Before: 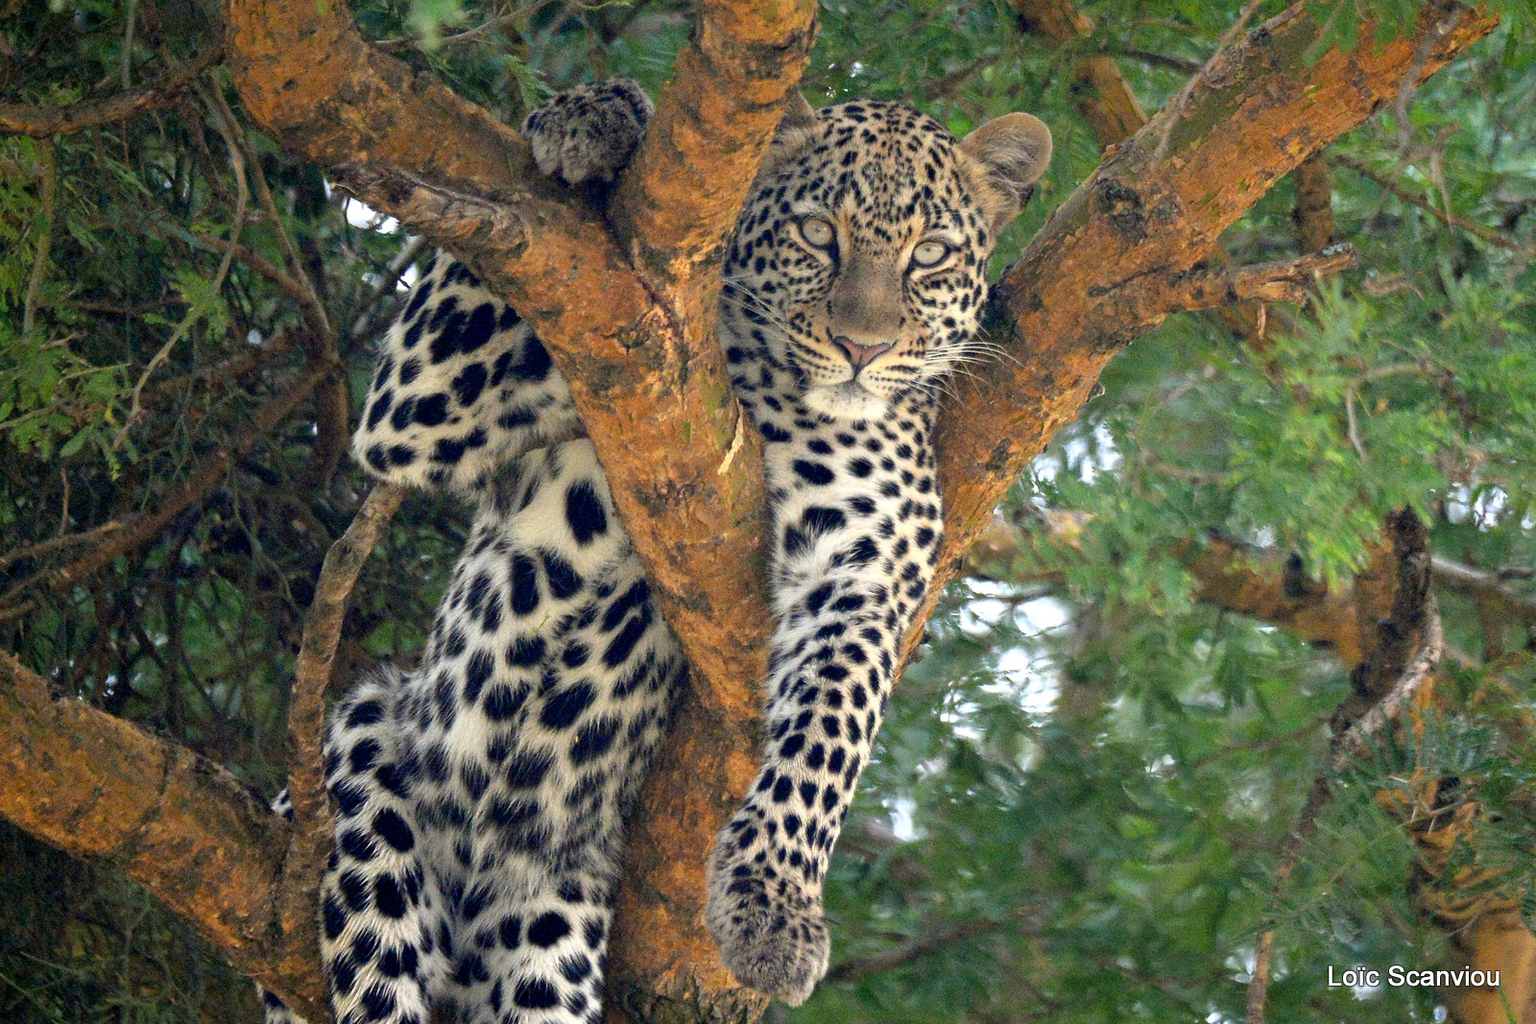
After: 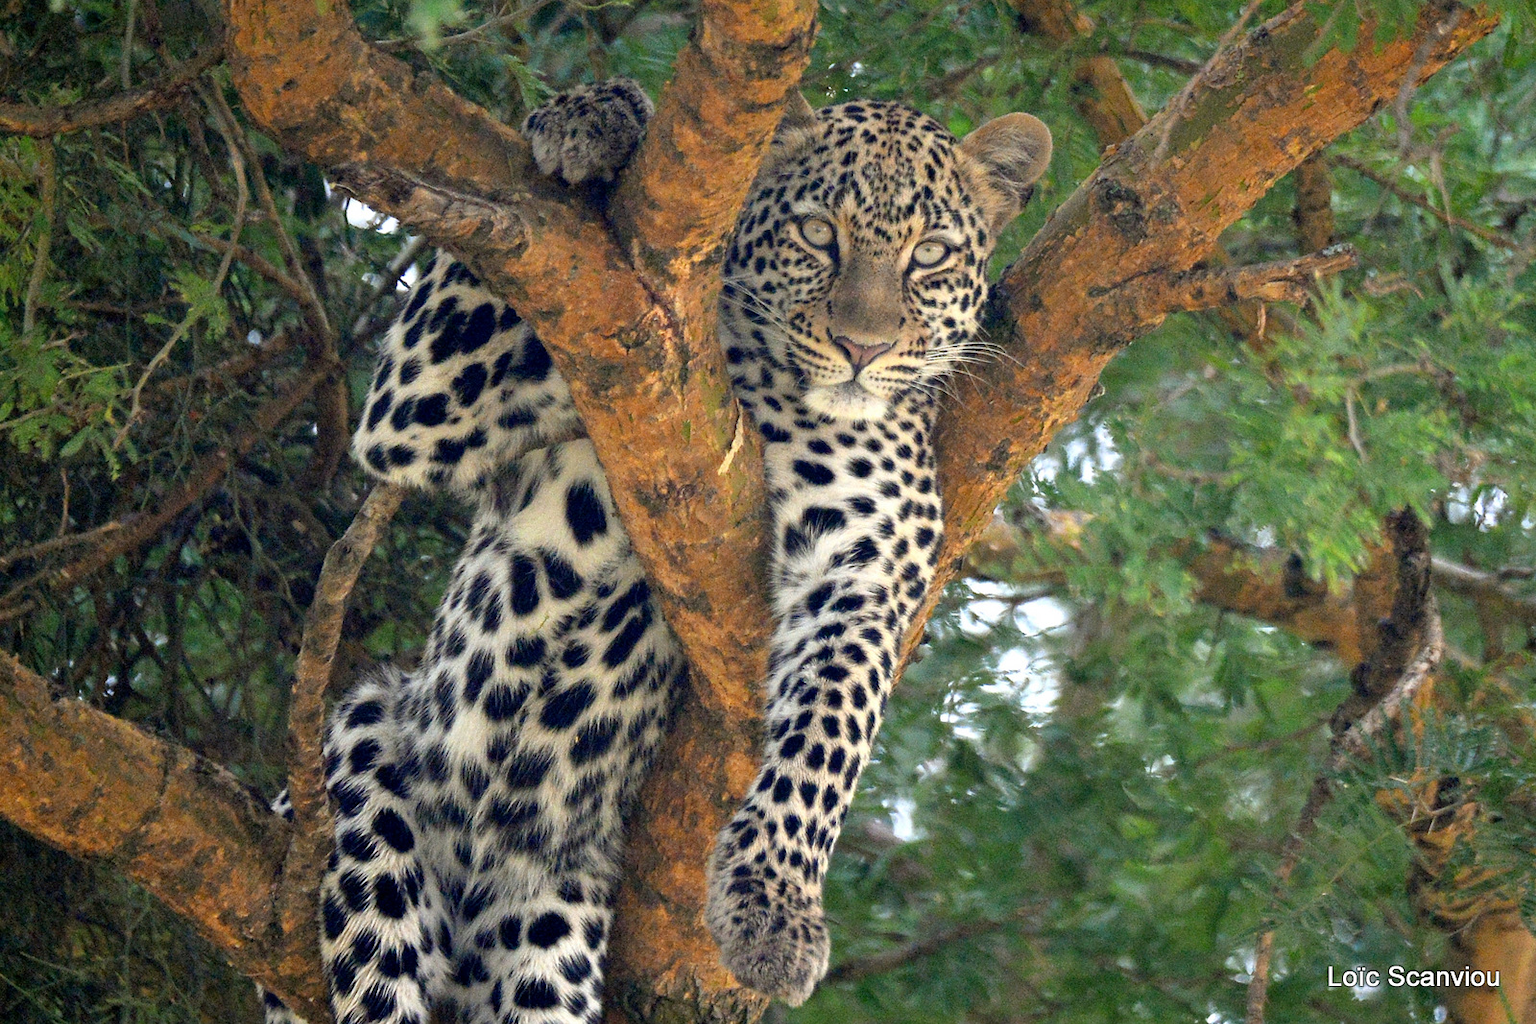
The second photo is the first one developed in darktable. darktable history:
exposure: compensate highlight preservation false
shadows and highlights: shadows 20.9, highlights -83.04, highlights color adjustment 52.98%, soften with gaussian
